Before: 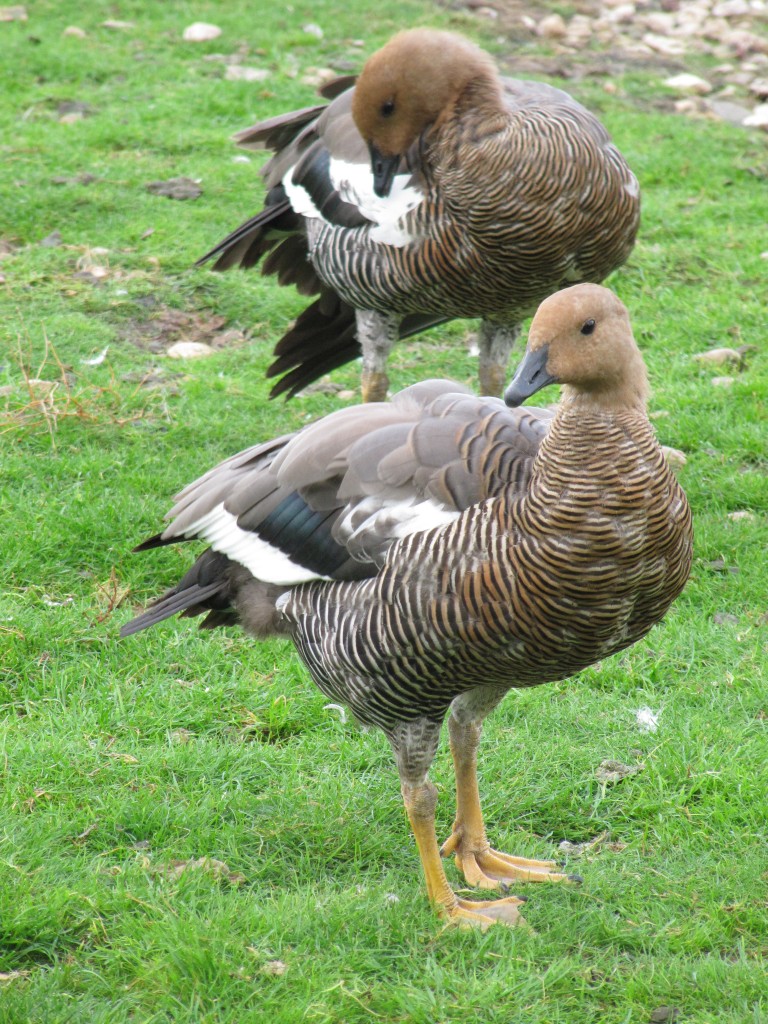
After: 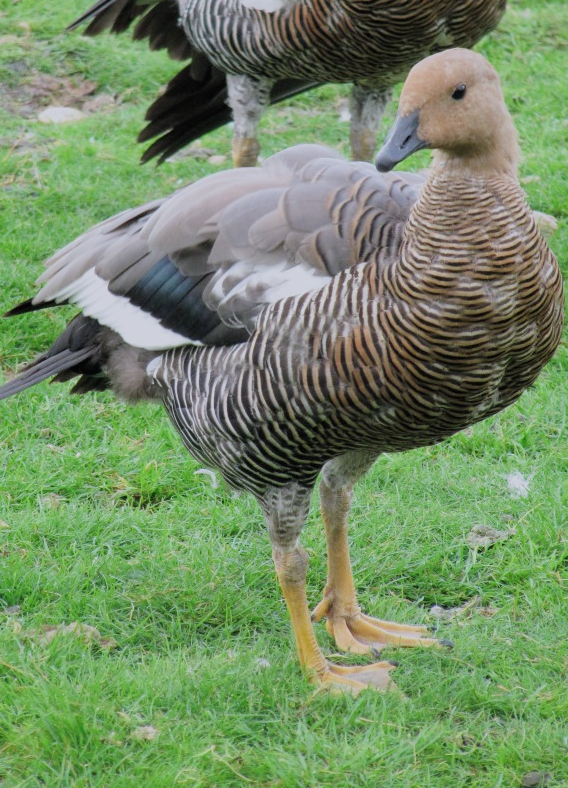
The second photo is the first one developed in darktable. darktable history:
color calibration: illuminant as shot in camera, x 0.358, y 0.373, temperature 4628.91 K, saturation algorithm version 1 (2020)
filmic rgb: black relative exposure -7.65 EV, white relative exposure 4.56 EV, hardness 3.61, iterations of high-quality reconstruction 0
crop: left 16.875%, top 23.03%, right 9.04%
